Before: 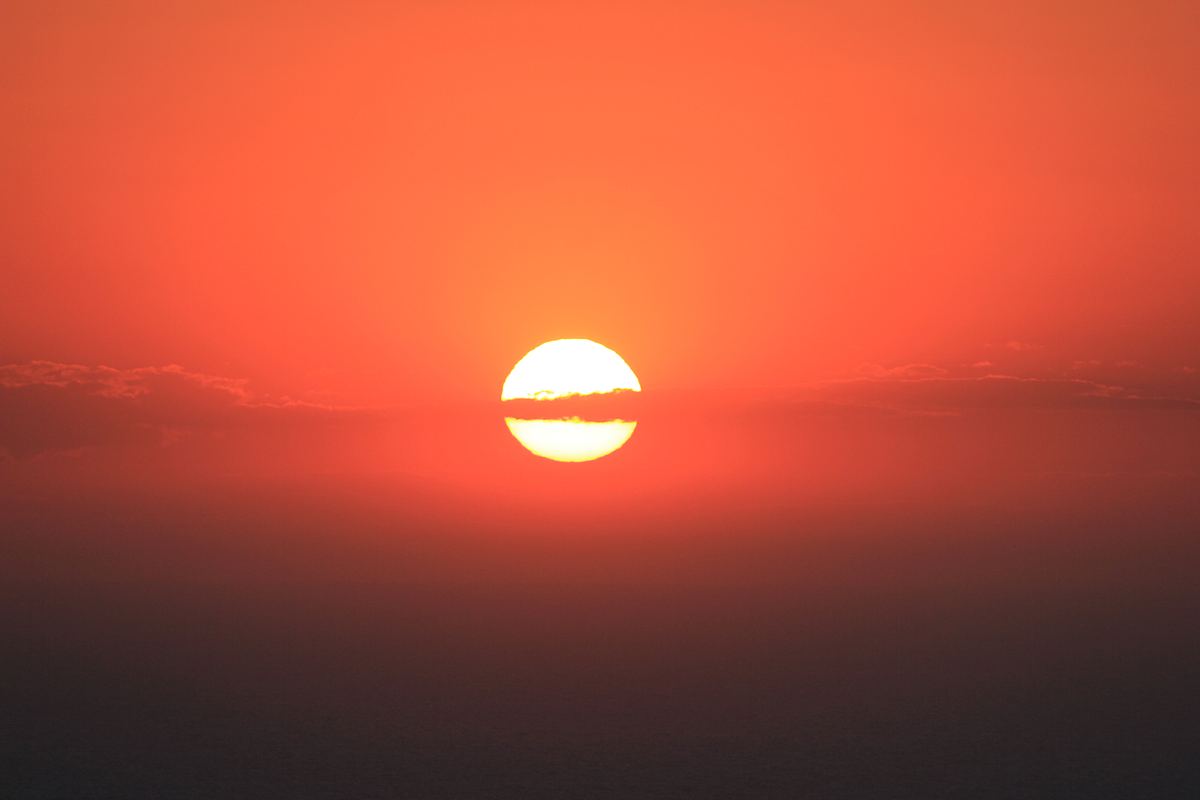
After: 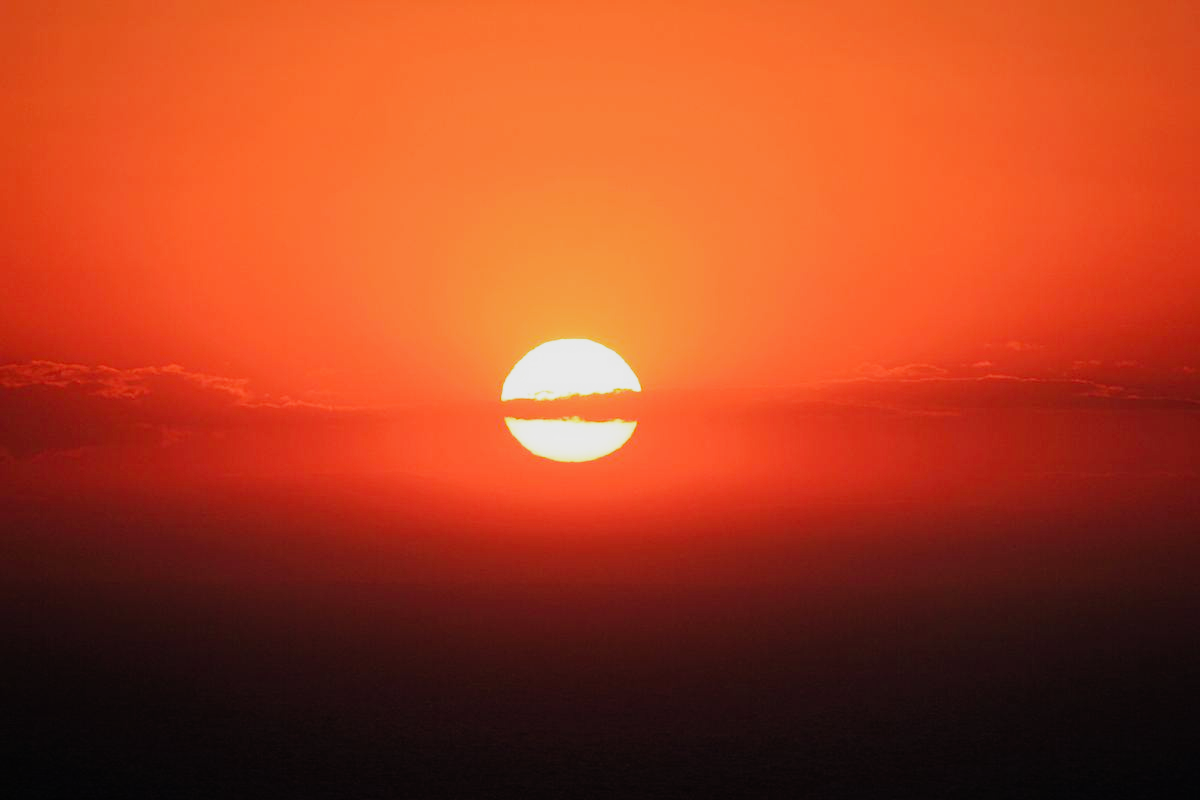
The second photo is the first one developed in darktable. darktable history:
filmic rgb: black relative exposure -8.03 EV, white relative exposure 4.05 EV, hardness 4.16, contrast 1.378, preserve chrominance no, color science v4 (2020)
